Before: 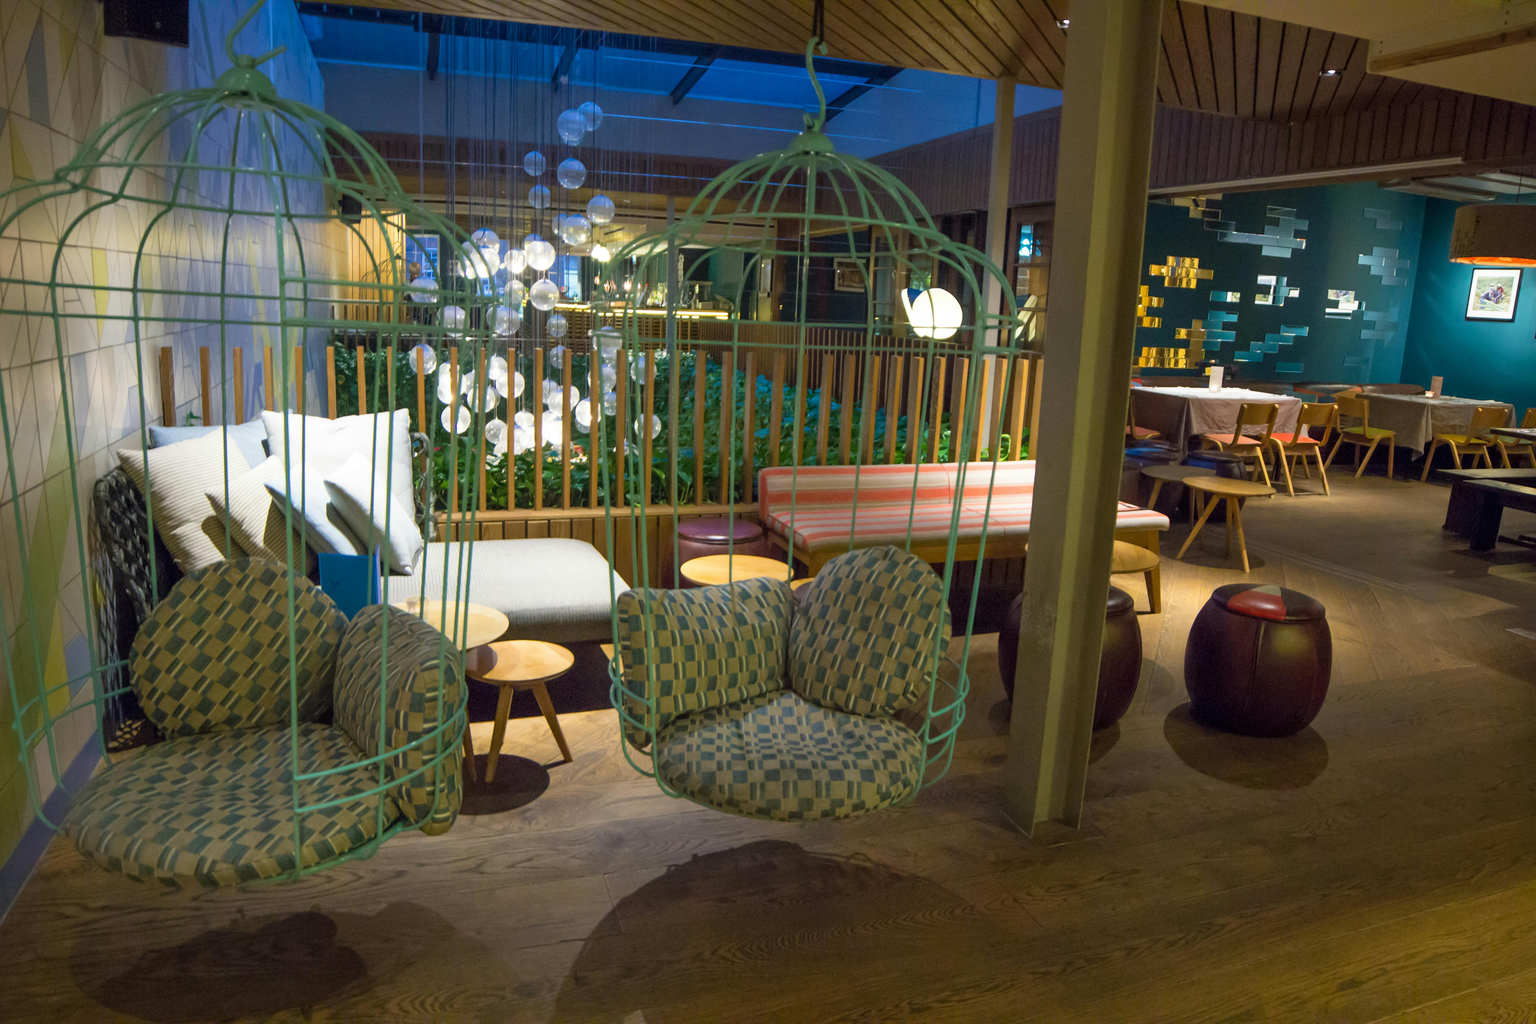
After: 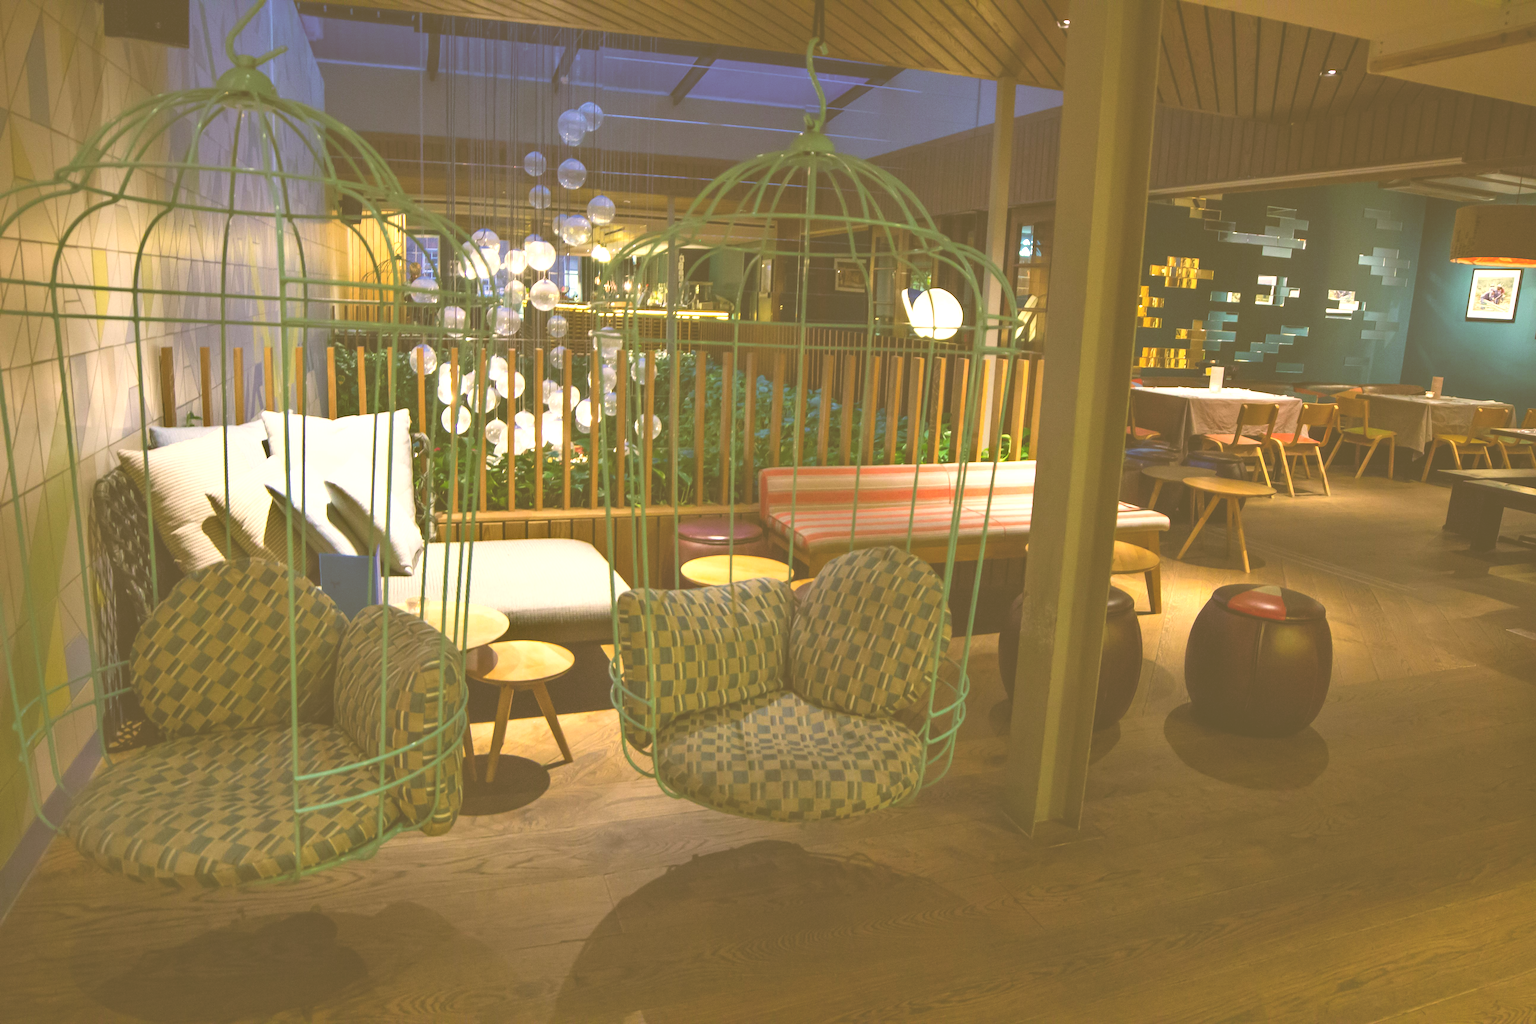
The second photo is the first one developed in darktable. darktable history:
exposure: black level correction -0.07, exposure 0.502 EV, compensate exposure bias true, compensate highlight preservation false
shadows and highlights: shadows 20.99, highlights -36.34, soften with gaussian
color correction: highlights a* 8.8, highlights b* 15.73, shadows a* -0.457, shadows b* 27.31
